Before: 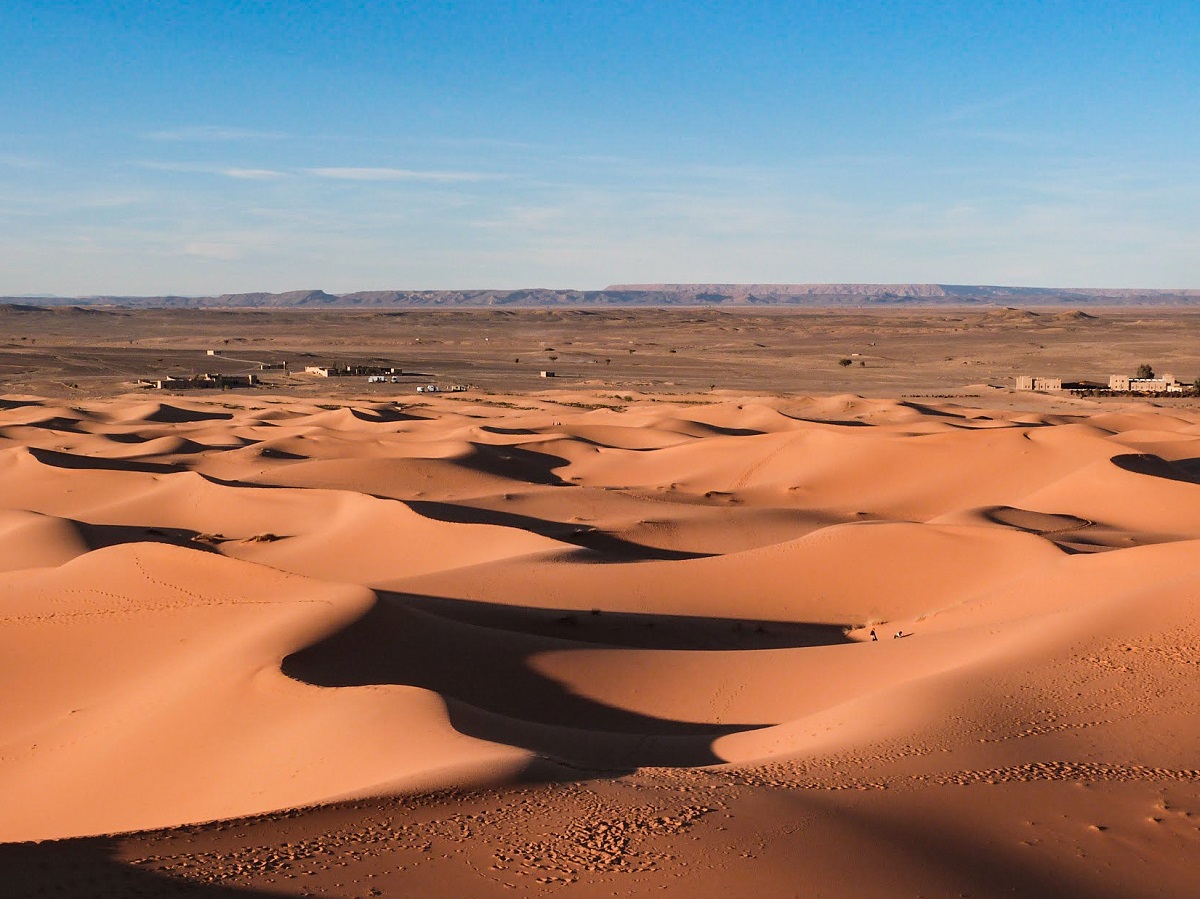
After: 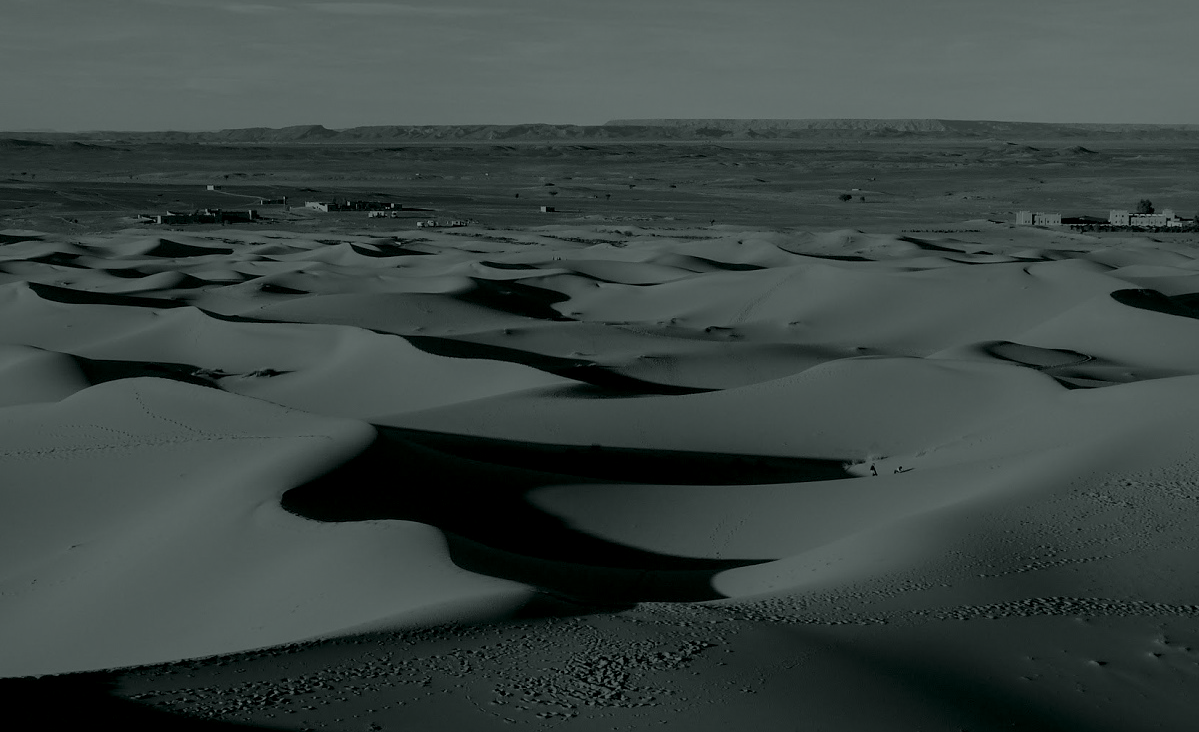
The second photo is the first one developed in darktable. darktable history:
color calibration: illuminant as shot in camera, x 0.358, y 0.373, temperature 4628.91 K
exposure: black level correction 0, exposure 1.2 EV, compensate highlight preservation false
crop and rotate: top 18.507%
colorize: hue 90°, saturation 19%, lightness 1.59%, version 1
